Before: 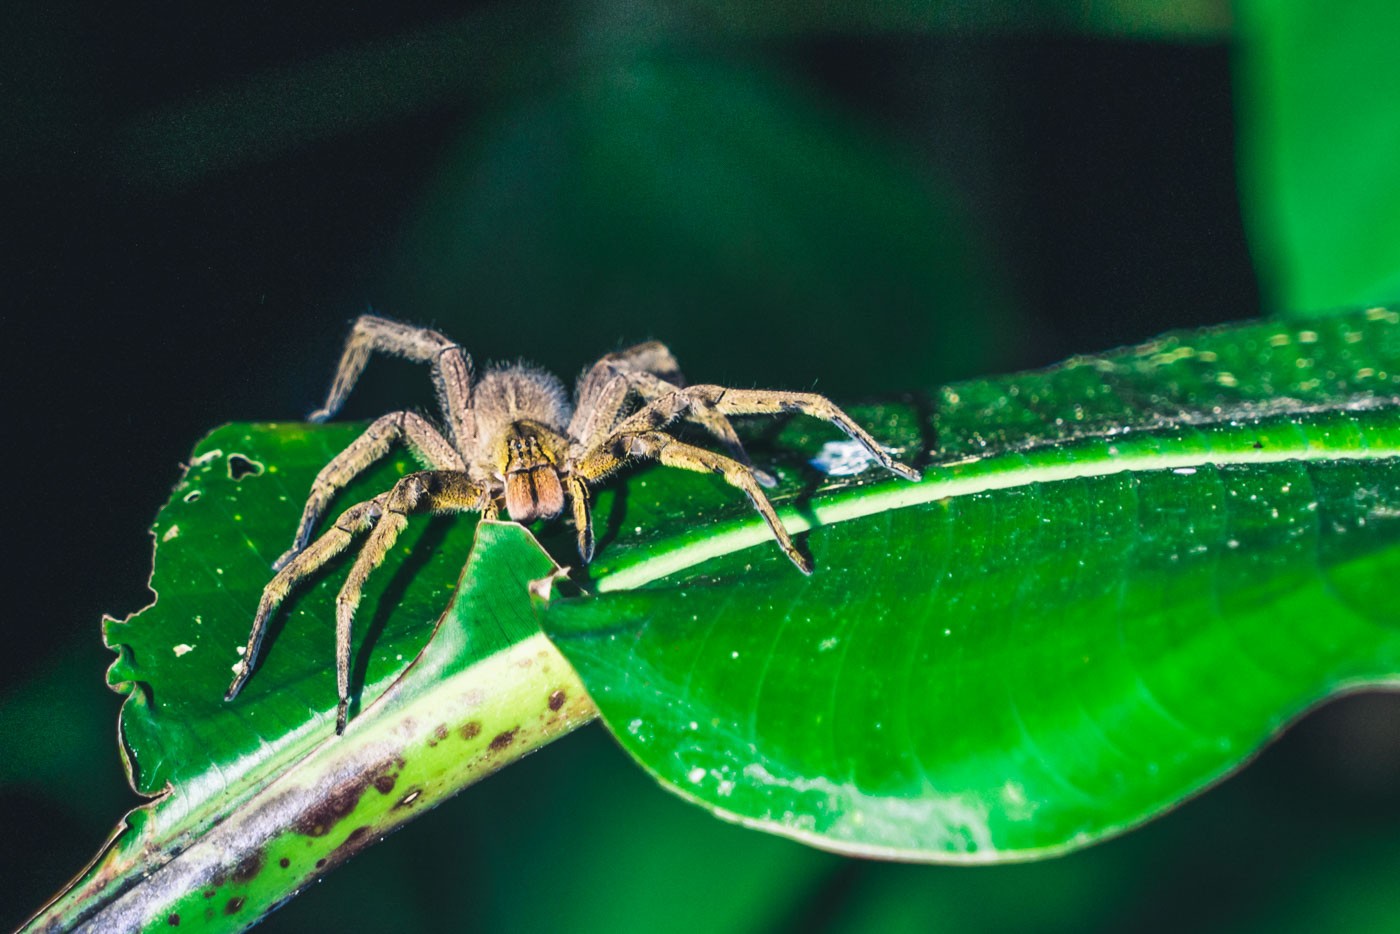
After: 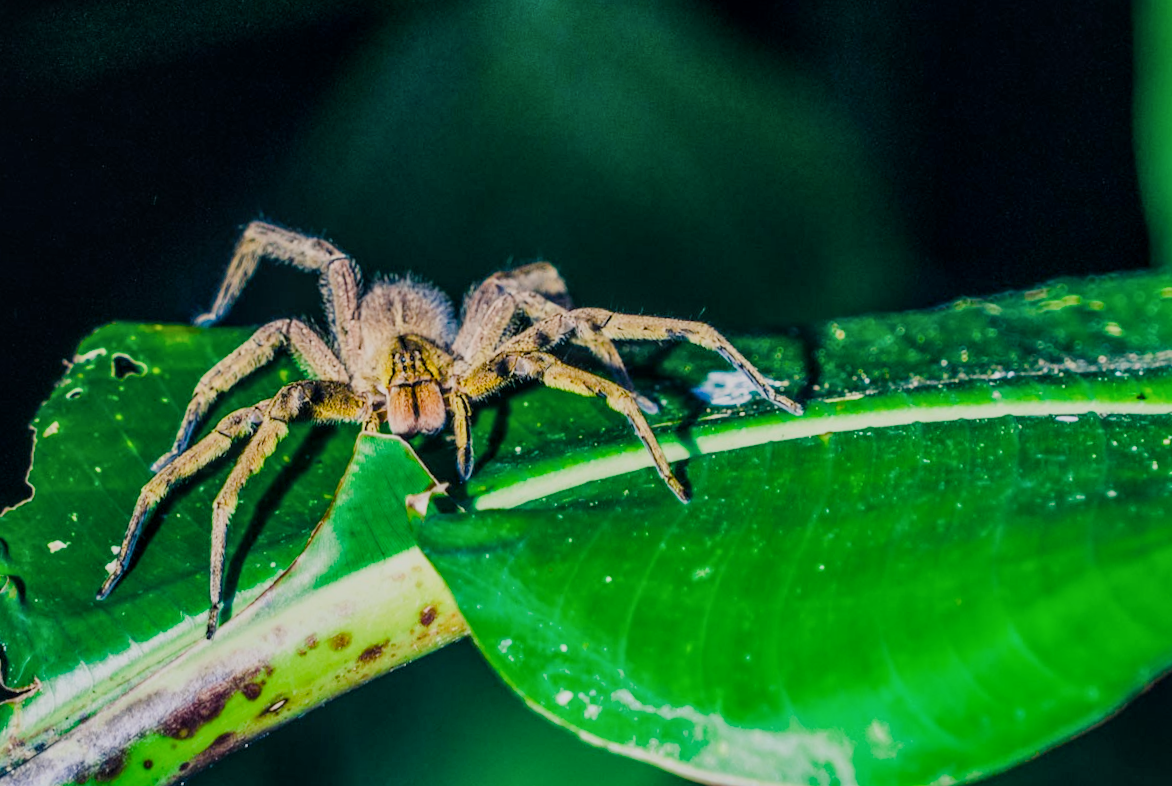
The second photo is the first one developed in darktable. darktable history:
color balance rgb: shadows lift › chroma 2.028%, shadows lift › hue 249.23°, perceptual saturation grading › global saturation -0.115%, perceptual saturation grading › mid-tones 6.43%, perceptual saturation grading › shadows 72.202%, global vibrance 20%
local contrast: on, module defaults
crop and rotate: angle -2.91°, left 5.283%, top 5.194%, right 4.716%, bottom 4.329%
filmic rgb: black relative exposure -7.23 EV, white relative exposure 5.34 EV, hardness 3.03
